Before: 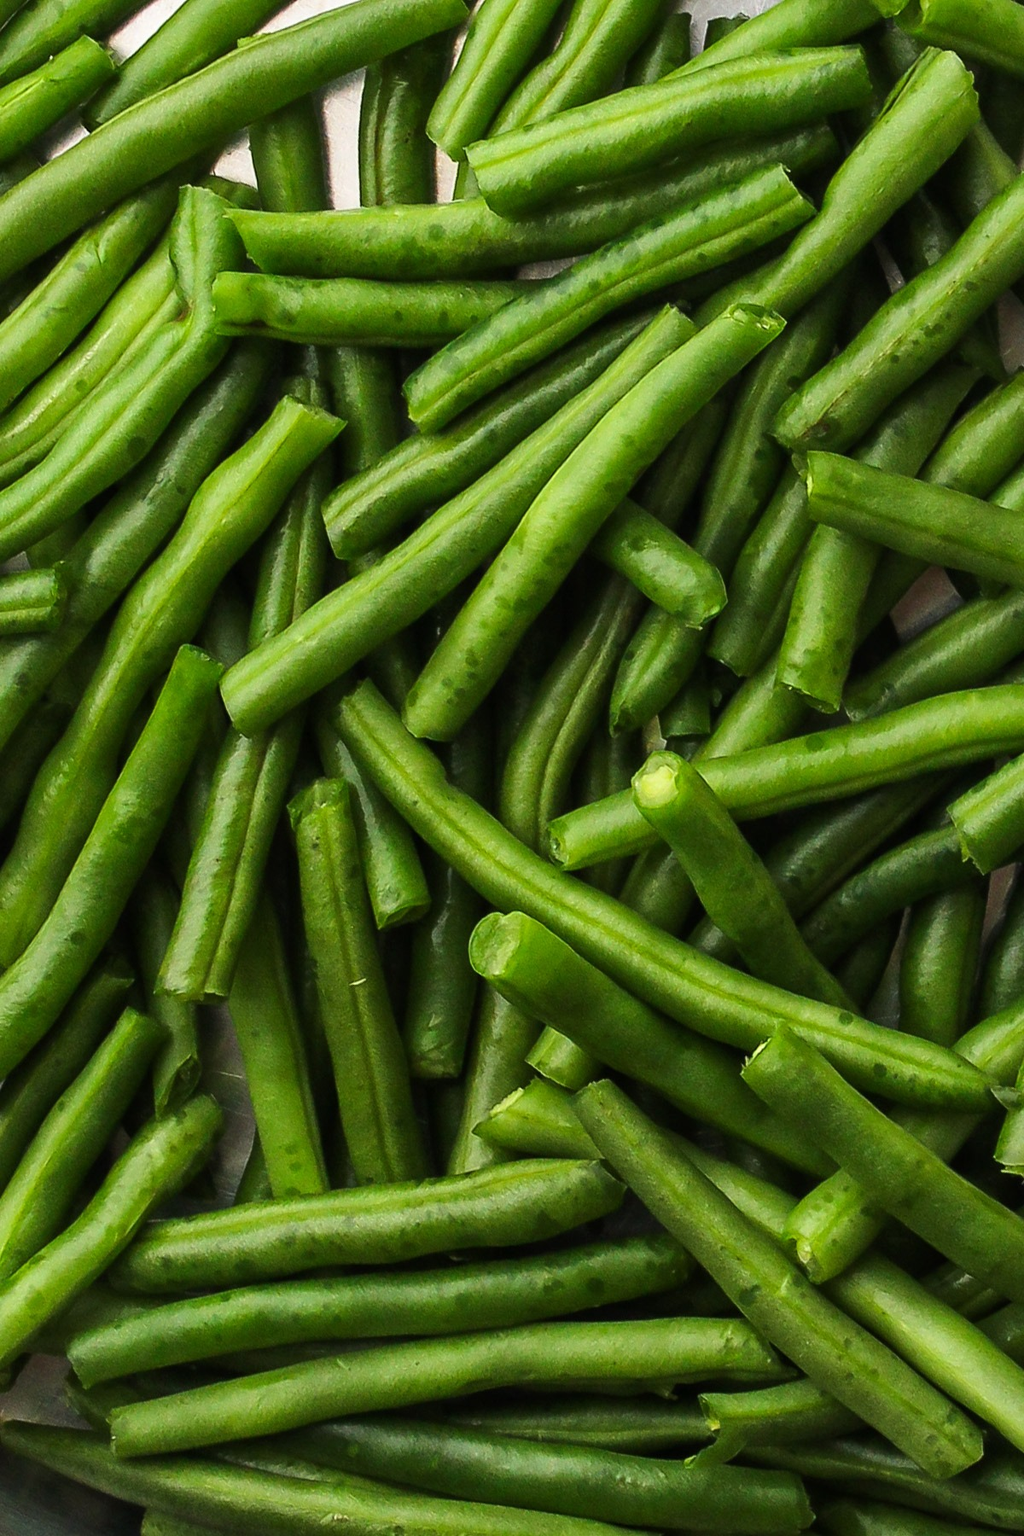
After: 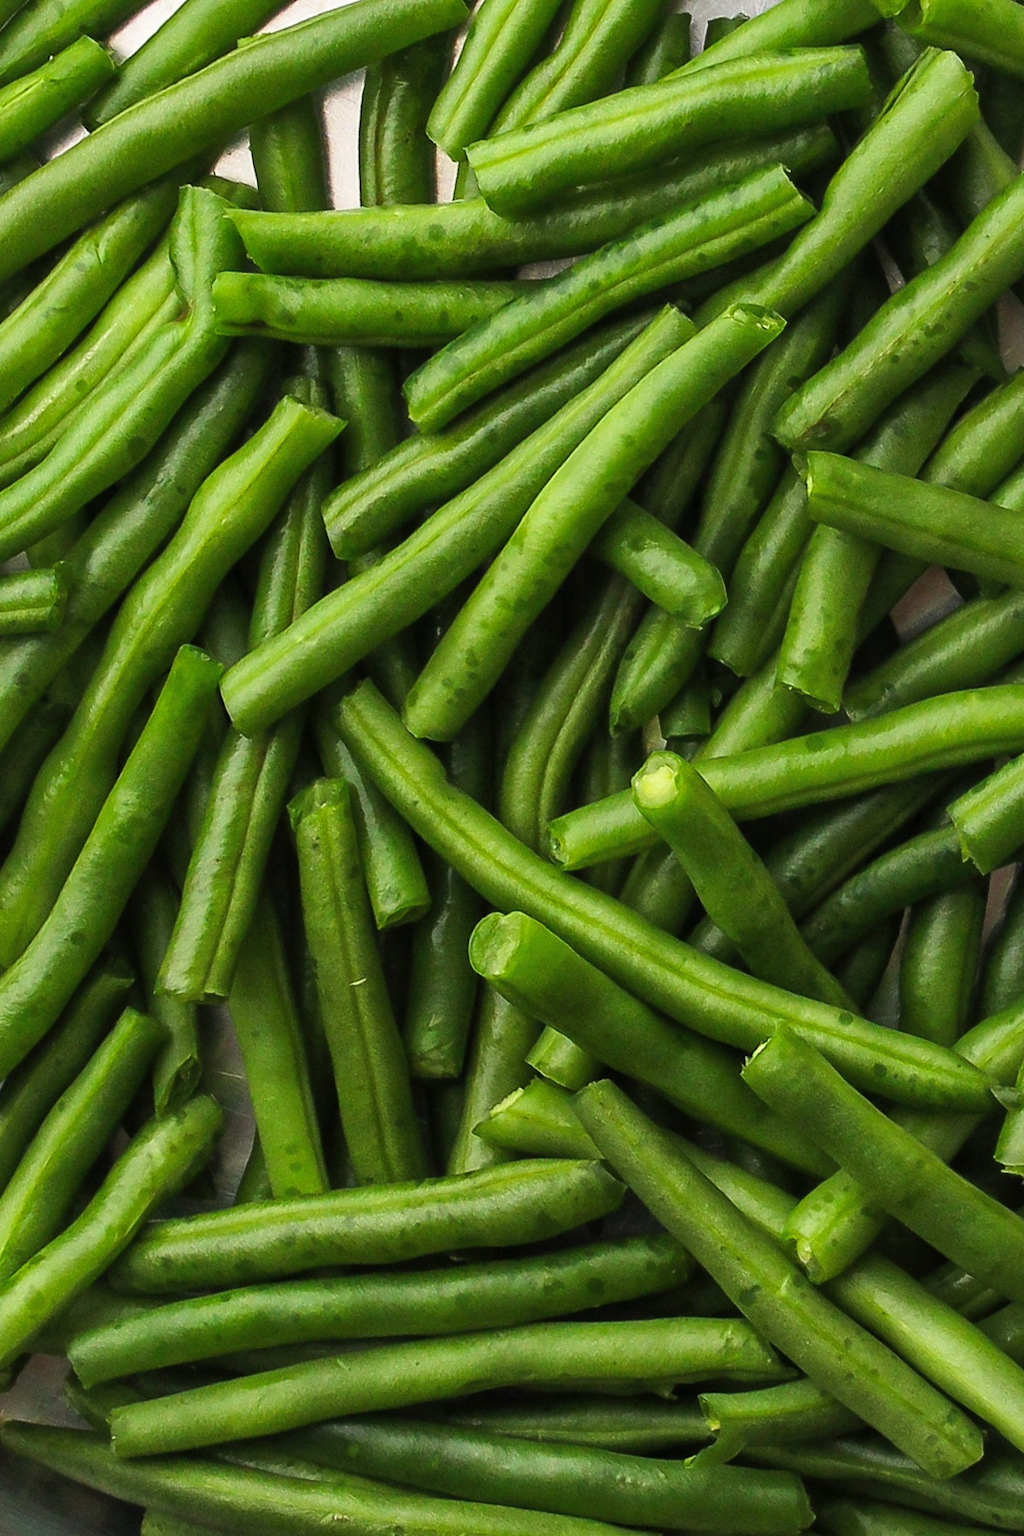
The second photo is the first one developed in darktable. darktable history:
shadows and highlights: shadows 42.99, highlights 7.53
